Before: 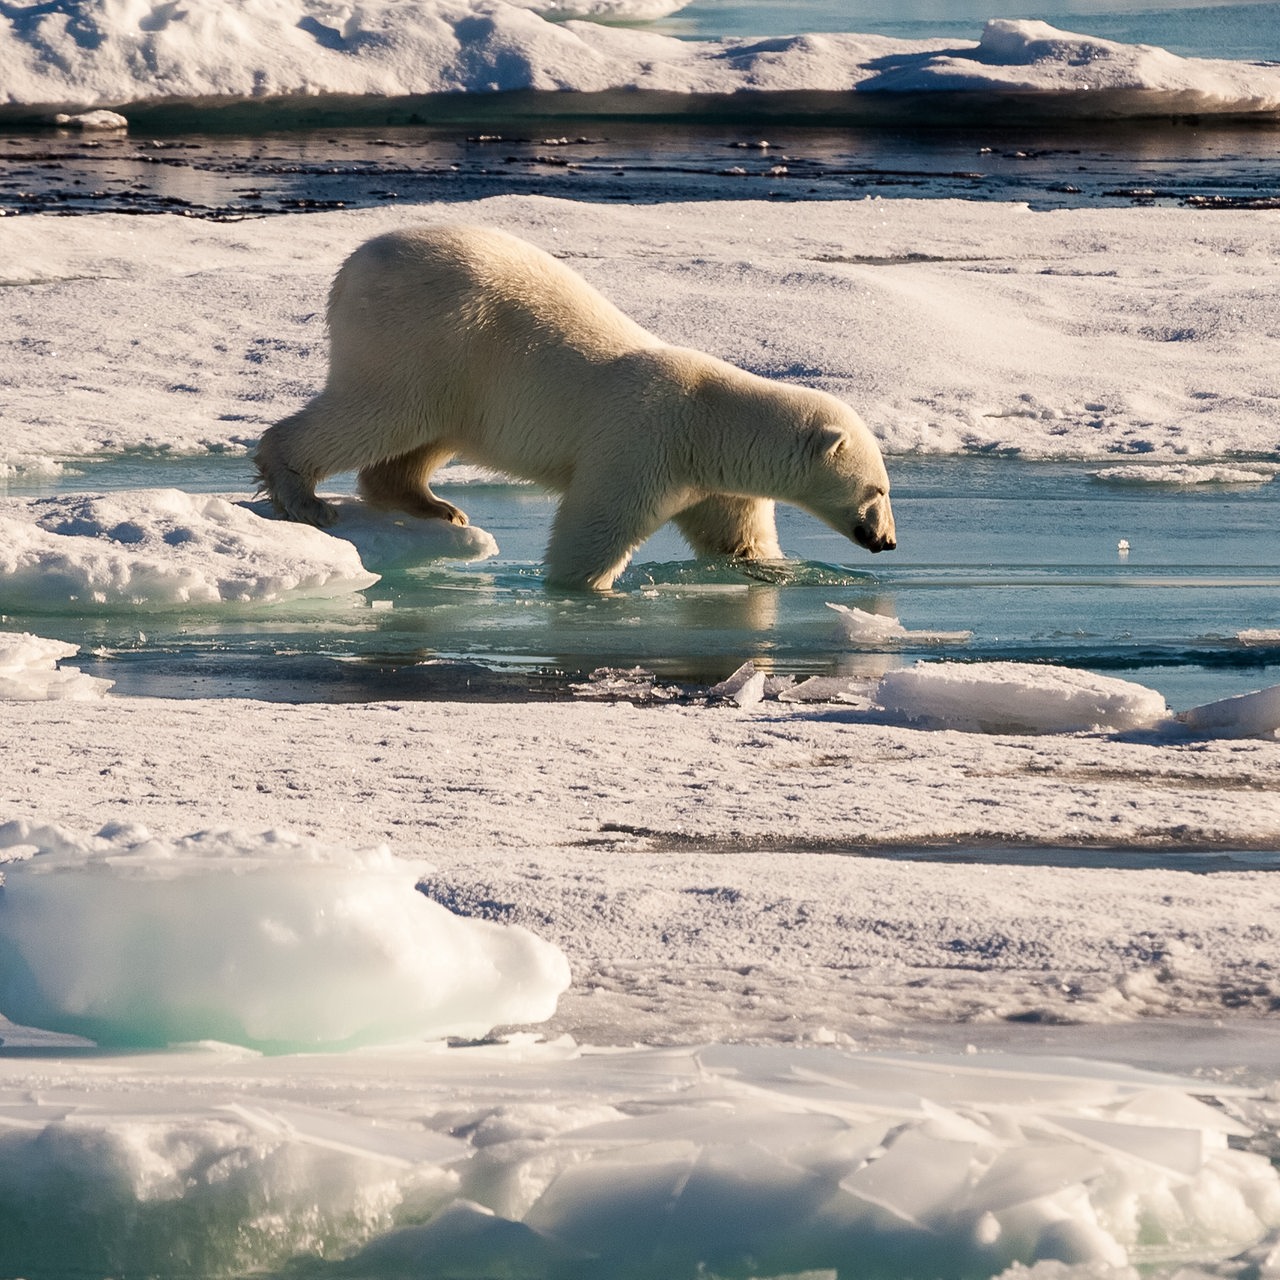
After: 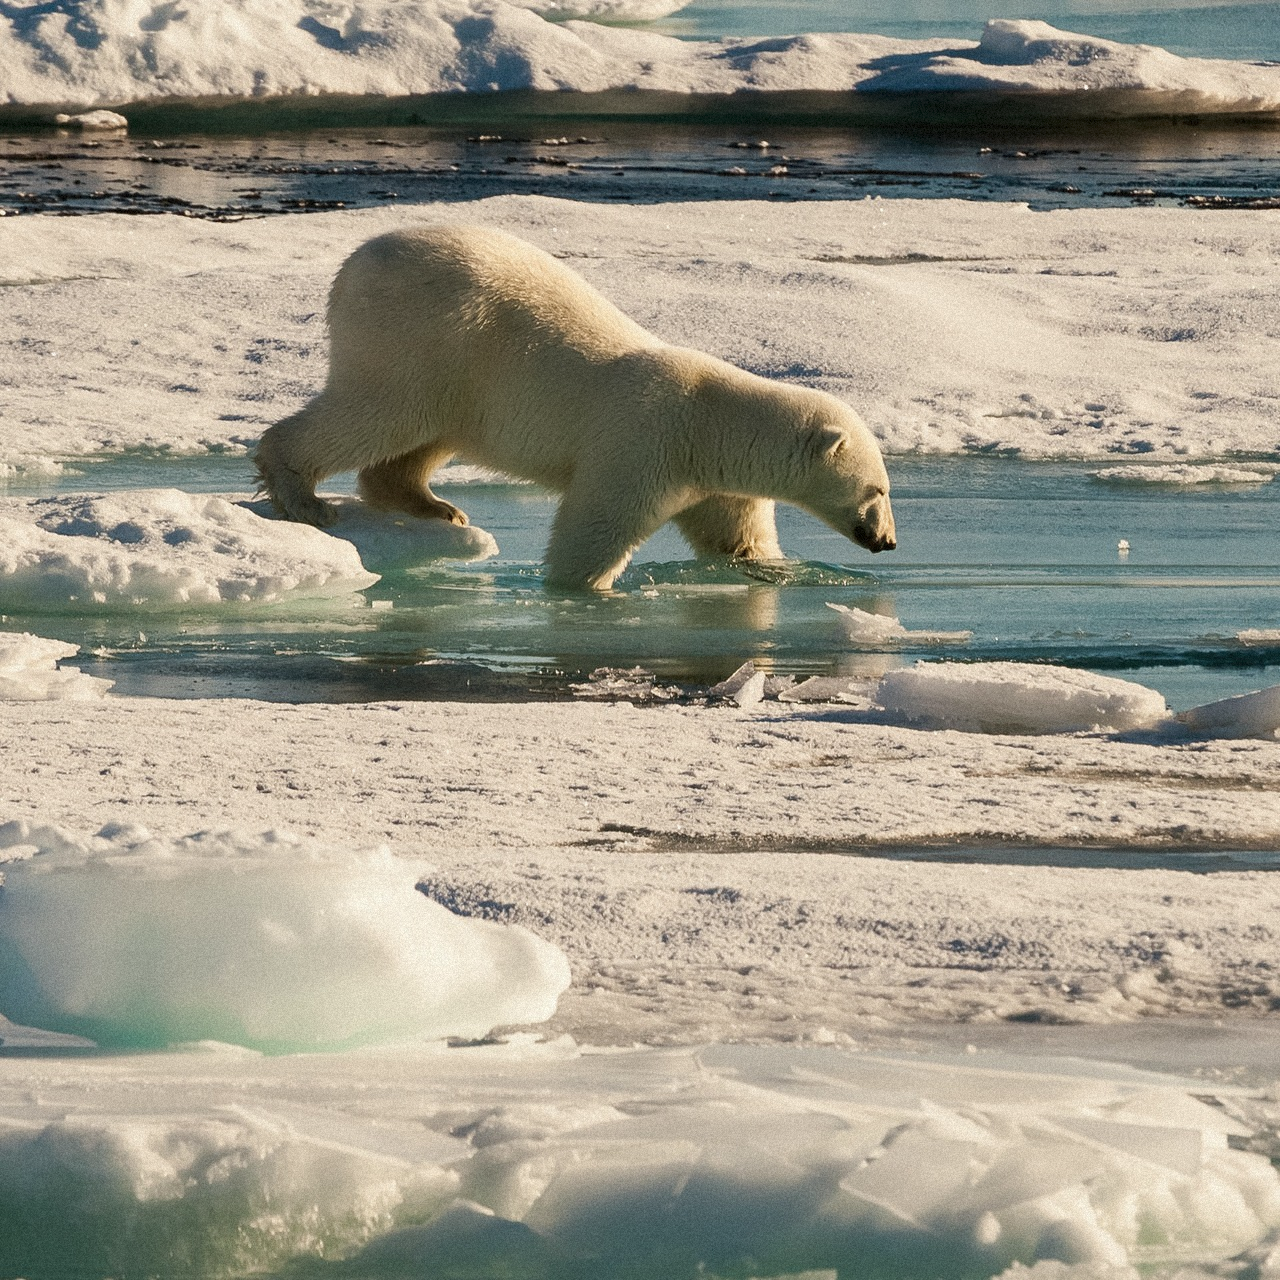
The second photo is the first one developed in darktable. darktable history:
grain: mid-tones bias 0%
color balance: mode lift, gamma, gain (sRGB), lift [1.04, 1, 1, 0.97], gamma [1.01, 1, 1, 0.97], gain [0.96, 1, 1, 0.97]
